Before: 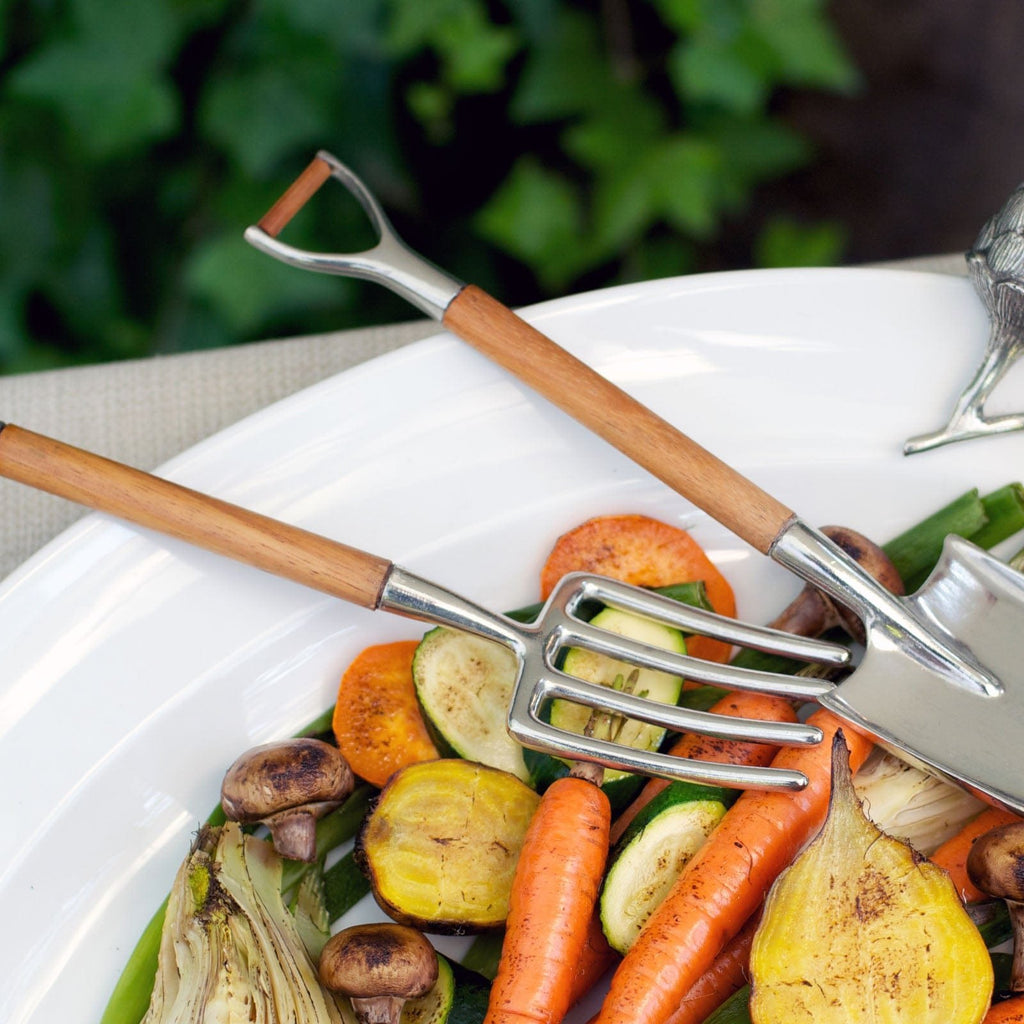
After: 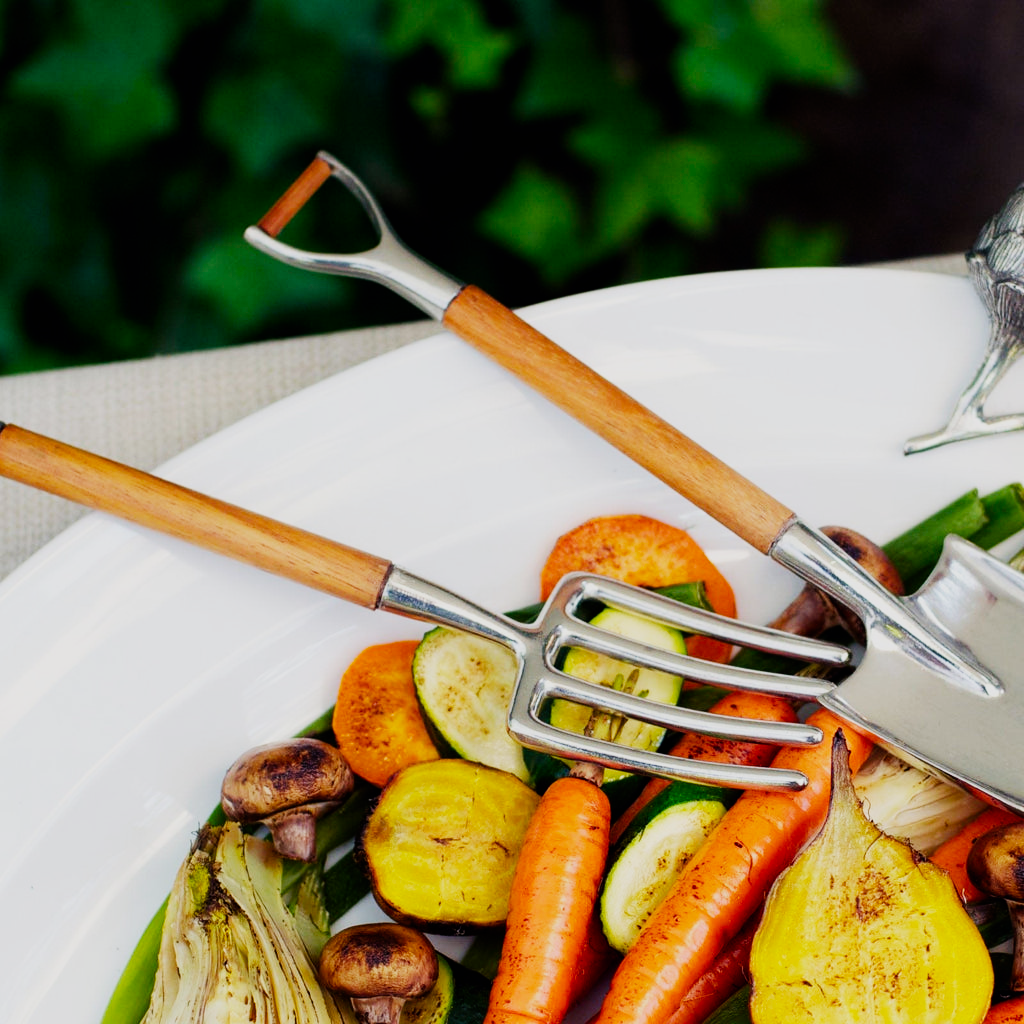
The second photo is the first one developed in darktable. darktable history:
sigmoid: contrast 1.7, skew -0.1, preserve hue 0%, red attenuation 0.1, red rotation 0.035, green attenuation 0.1, green rotation -0.017, blue attenuation 0.15, blue rotation -0.052, base primaries Rec2020
color balance rgb: perceptual saturation grading › global saturation 20%, global vibrance 20%
